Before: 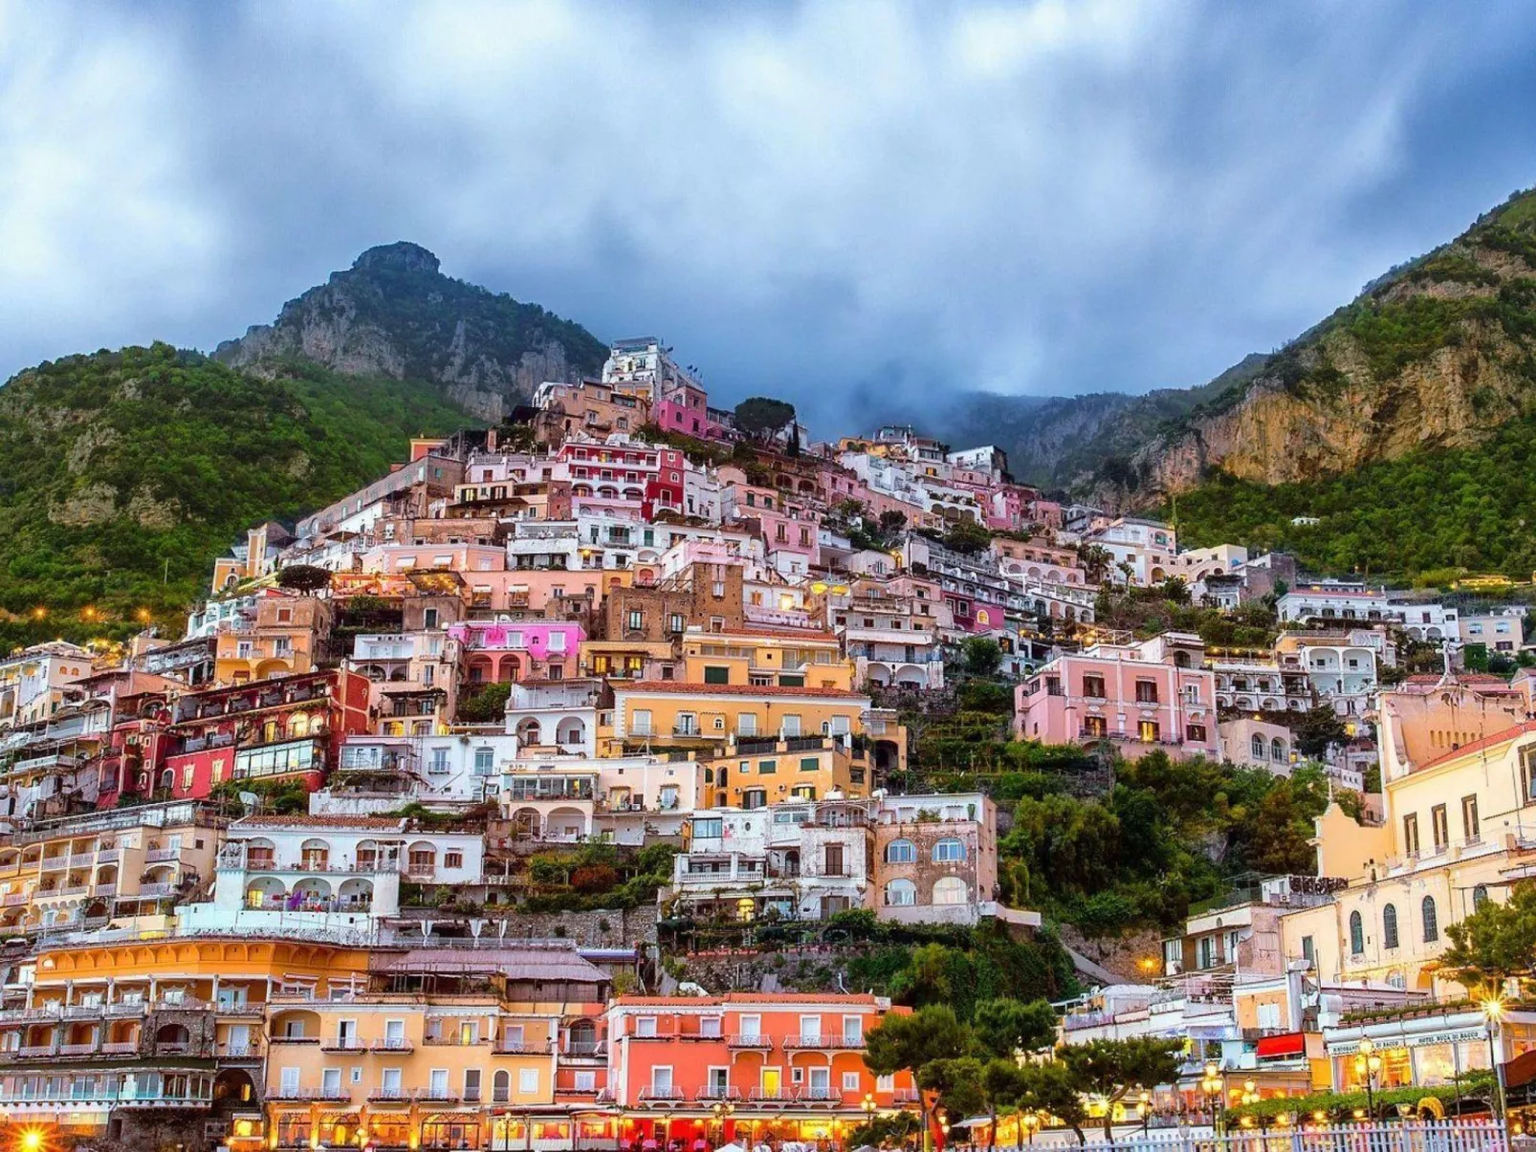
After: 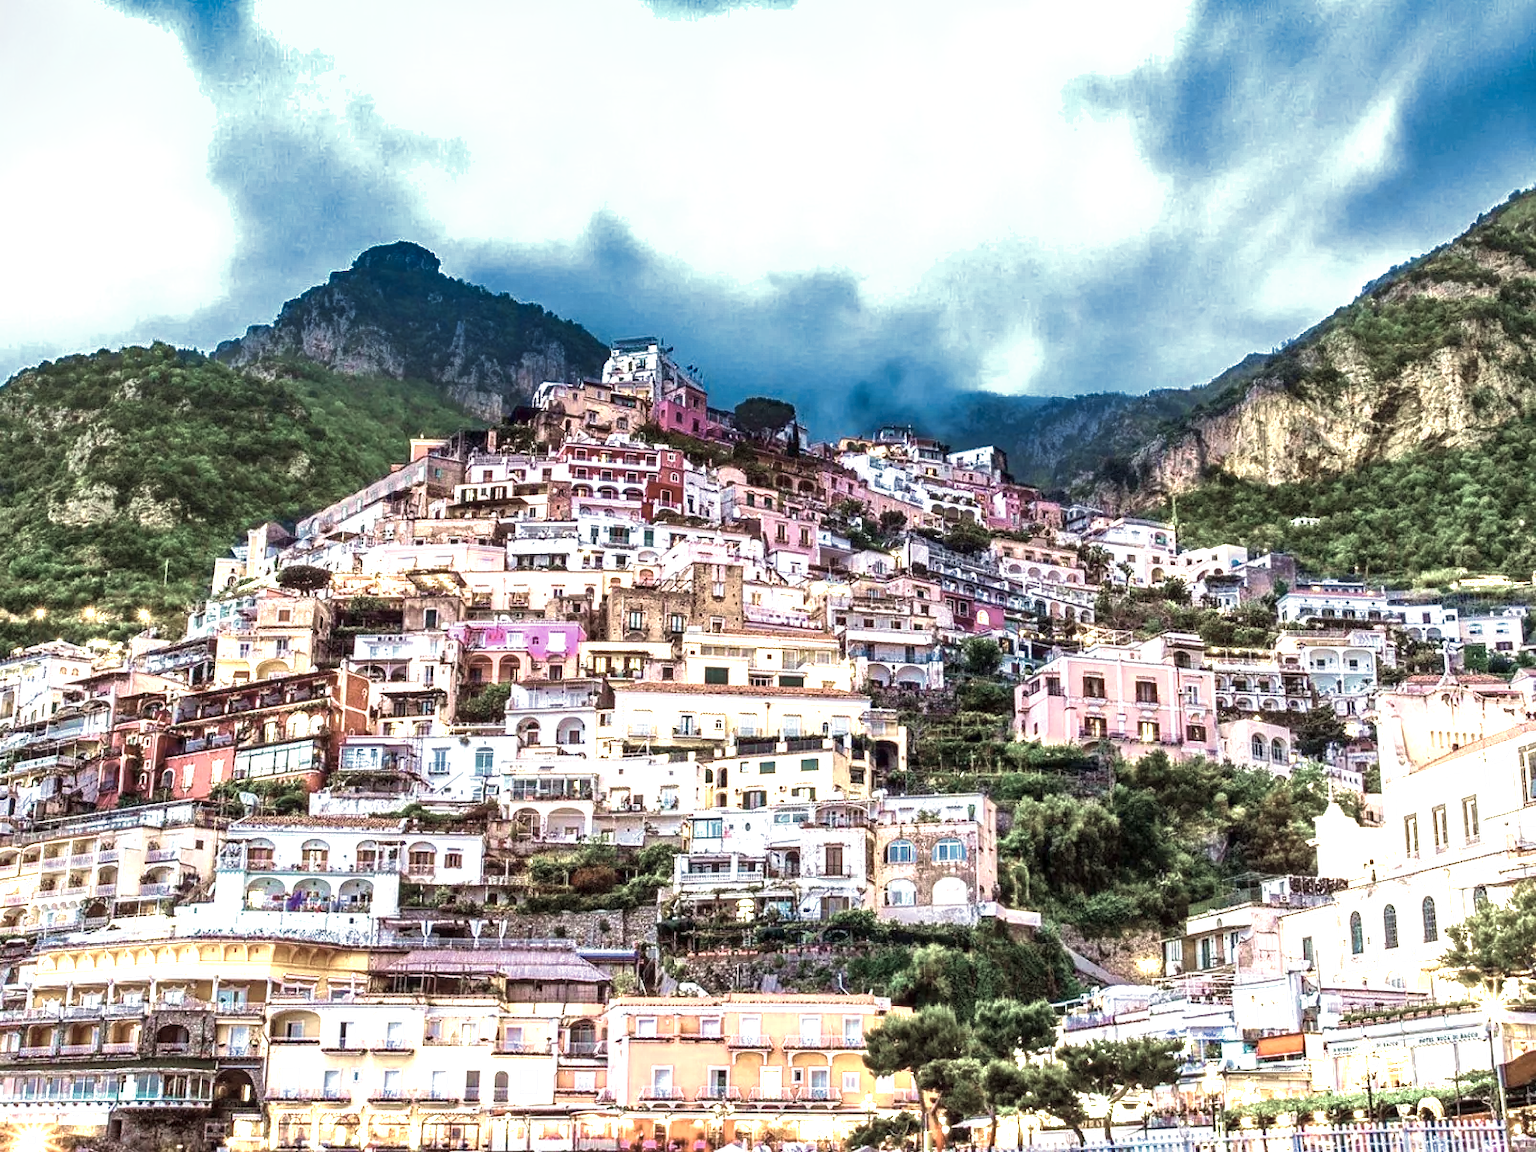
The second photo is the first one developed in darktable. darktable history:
exposure: exposure 1.001 EV, compensate exposure bias true, compensate highlight preservation false
local contrast: detail 130%
velvia: strength 27.58%
color zones: curves: ch0 [(0.25, 0.667) (0.758, 0.368)]; ch1 [(0.215, 0.245) (0.761, 0.373)]; ch2 [(0.247, 0.554) (0.761, 0.436)]
shadows and highlights: radius 263.36, soften with gaussian
